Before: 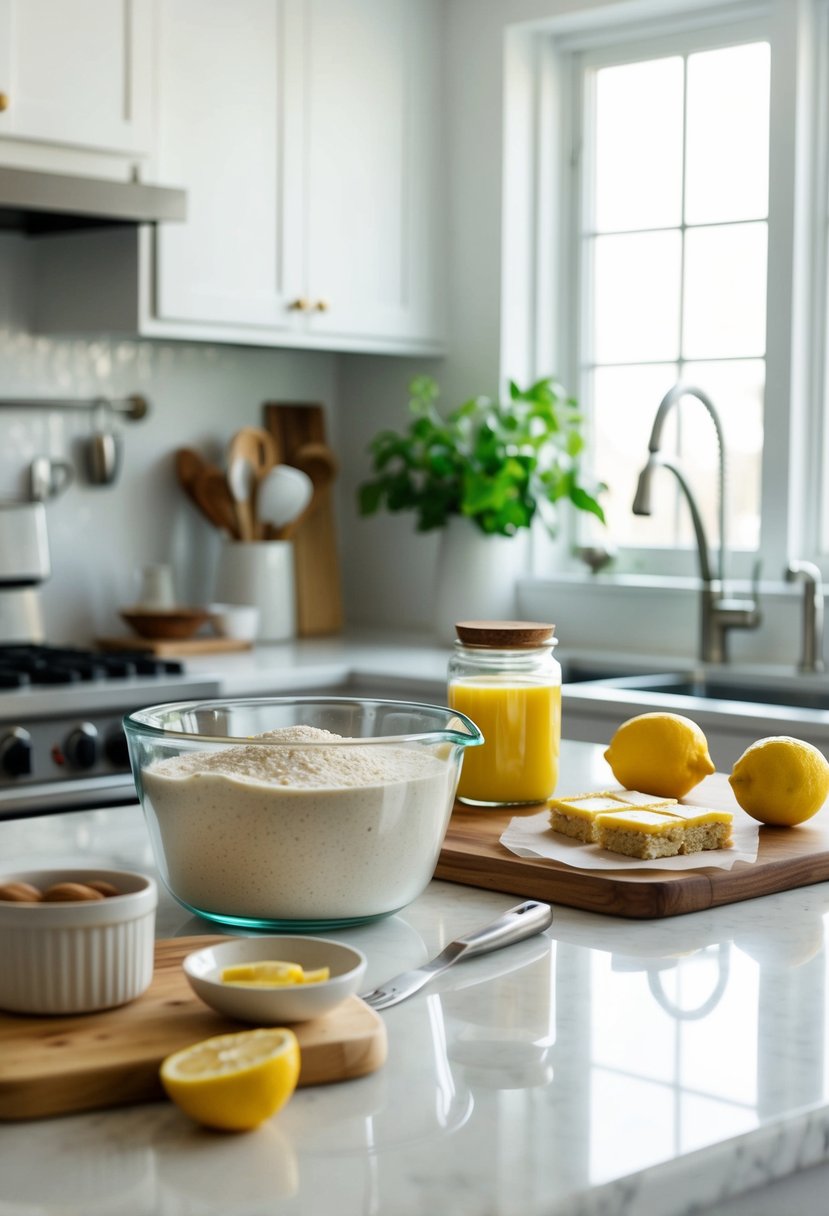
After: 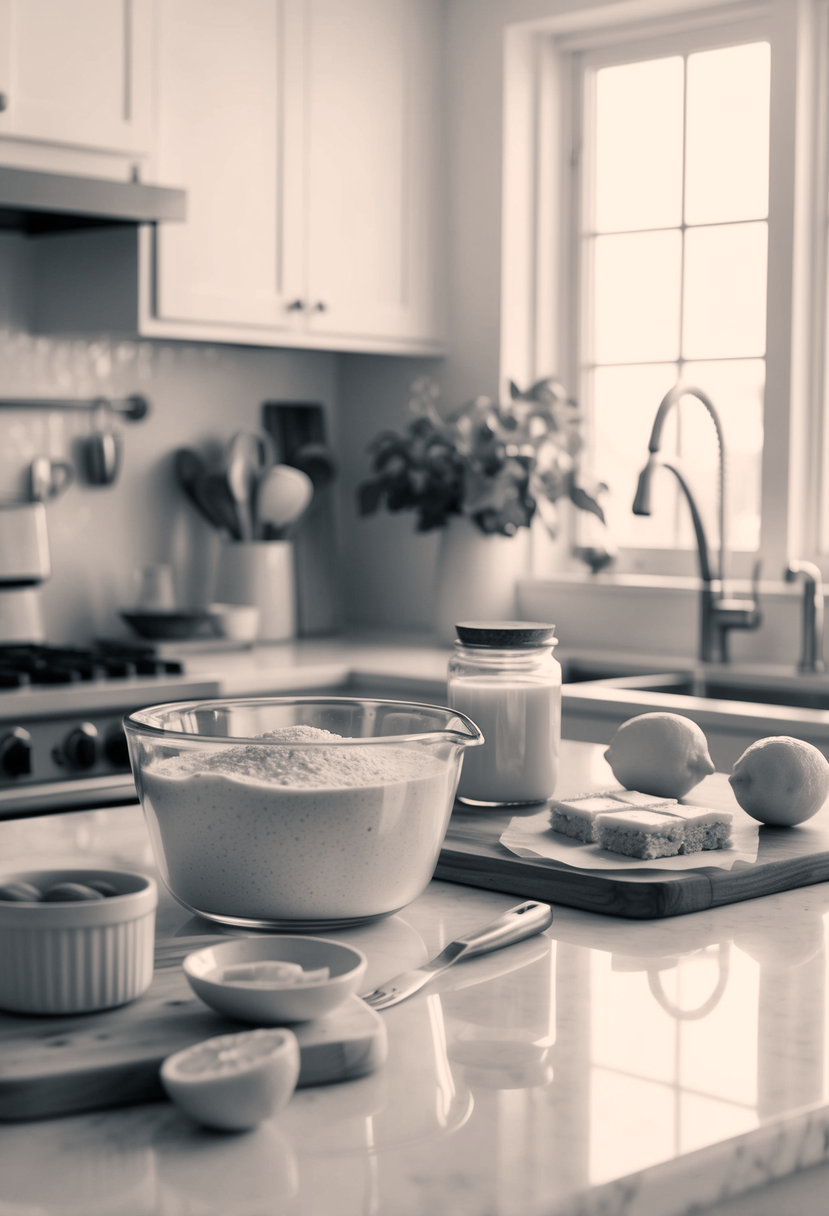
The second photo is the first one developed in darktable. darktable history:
color calibration "N&B": output gray [0.267, 0.423, 0.267, 0], illuminant same as pipeline (D50), adaptation none (bypass)
color balance rgb "SÃ©pia": shadows lift › chroma 5.41%, shadows lift › hue 240°, highlights gain › chroma 3.74%, highlights gain › hue 60°, saturation formula JzAzBz (2021)
